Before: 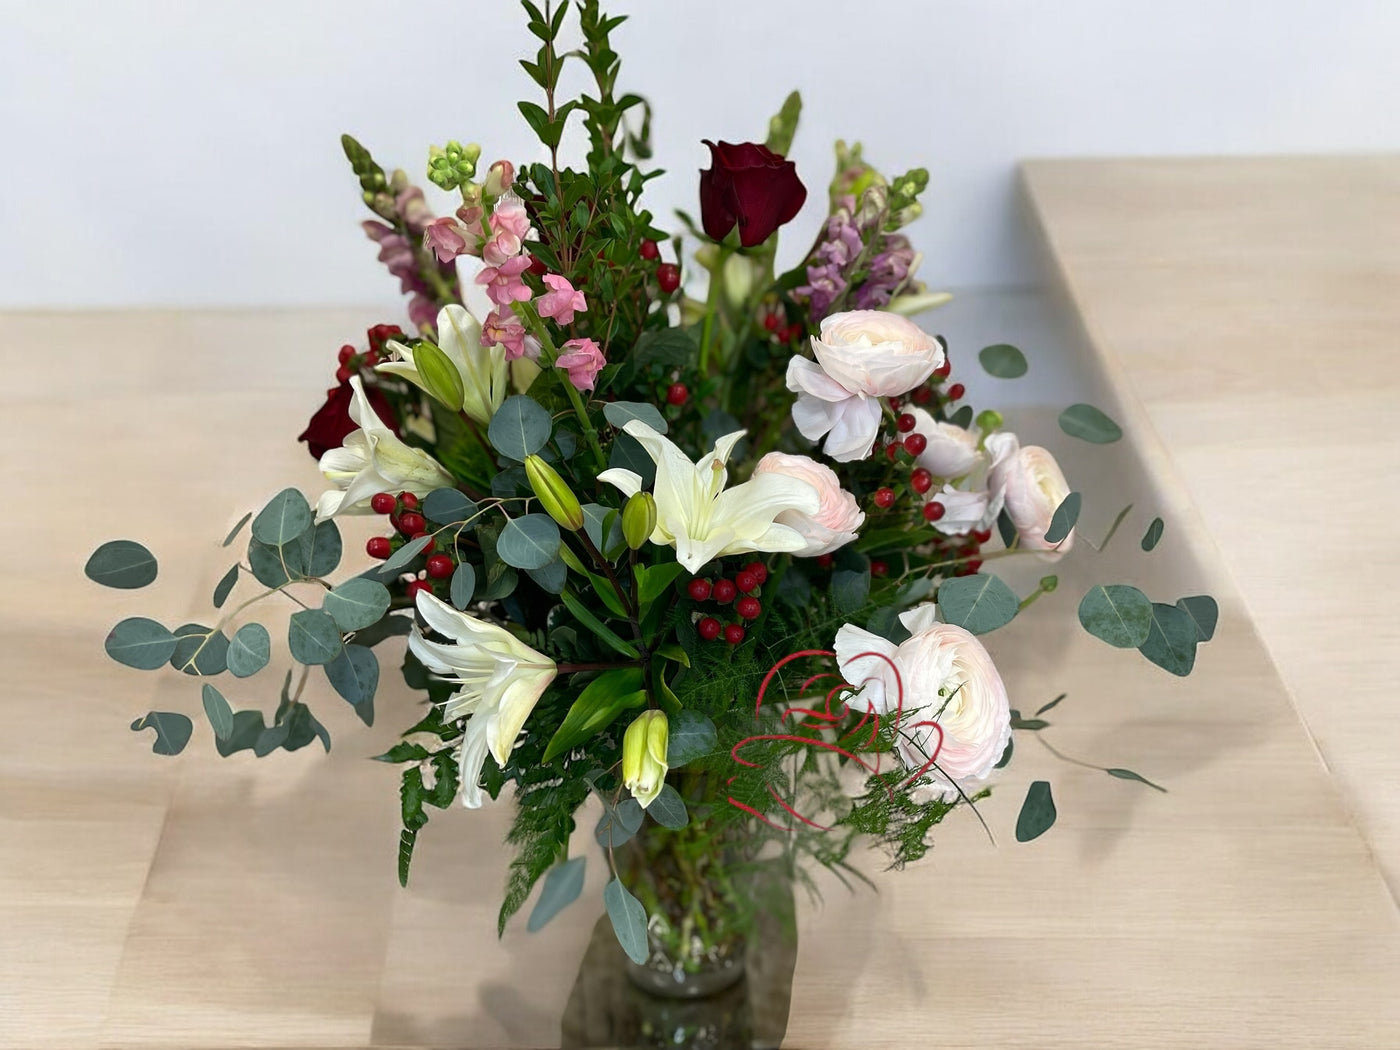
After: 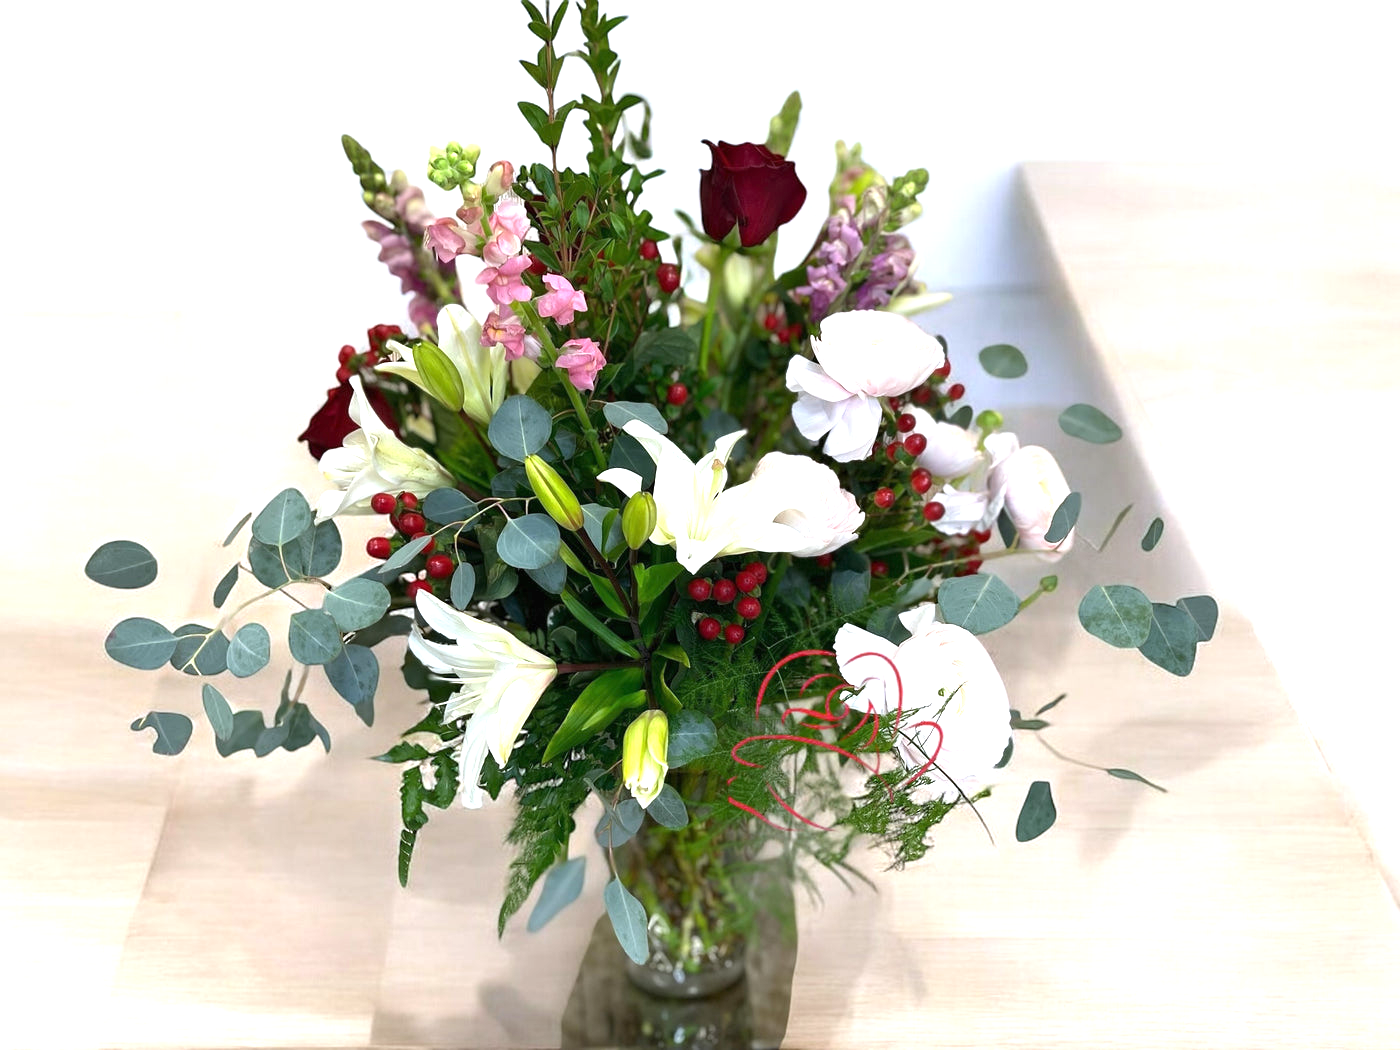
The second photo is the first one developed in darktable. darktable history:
exposure: black level correction 0, exposure 0.9 EV, compensate exposure bias true, compensate highlight preservation false
white balance: red 0.984, blue 1.059
